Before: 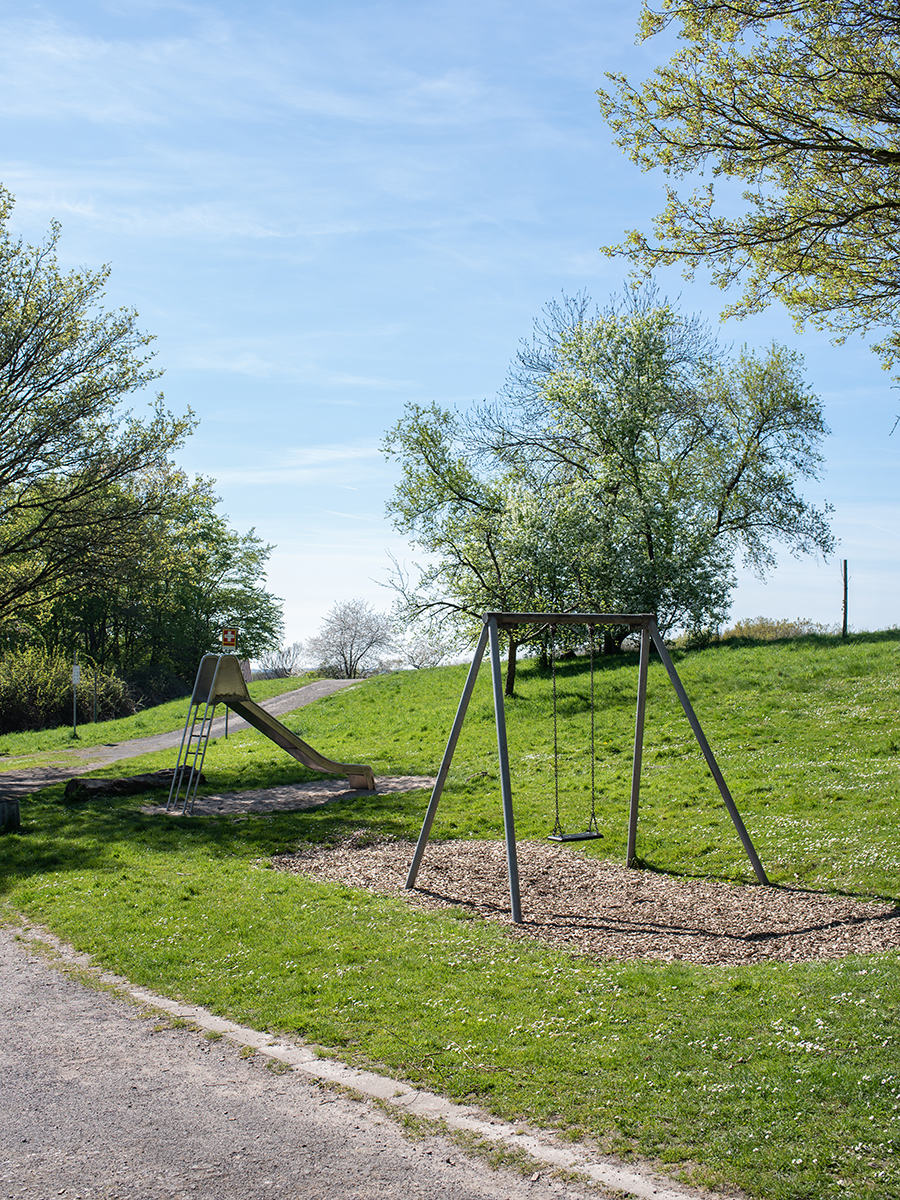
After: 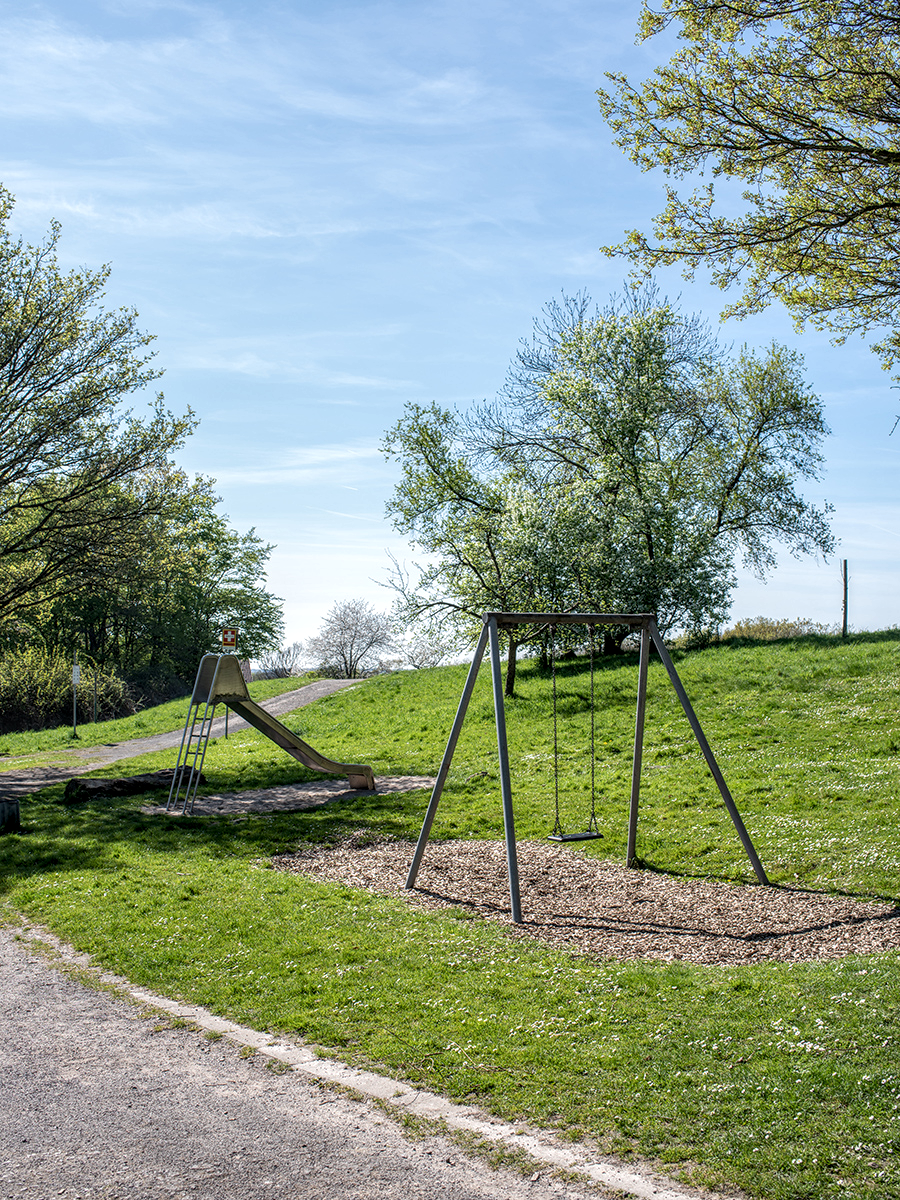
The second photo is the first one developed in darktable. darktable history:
local contrast: highlights 63%, detail 143%, midtone range 0.432
